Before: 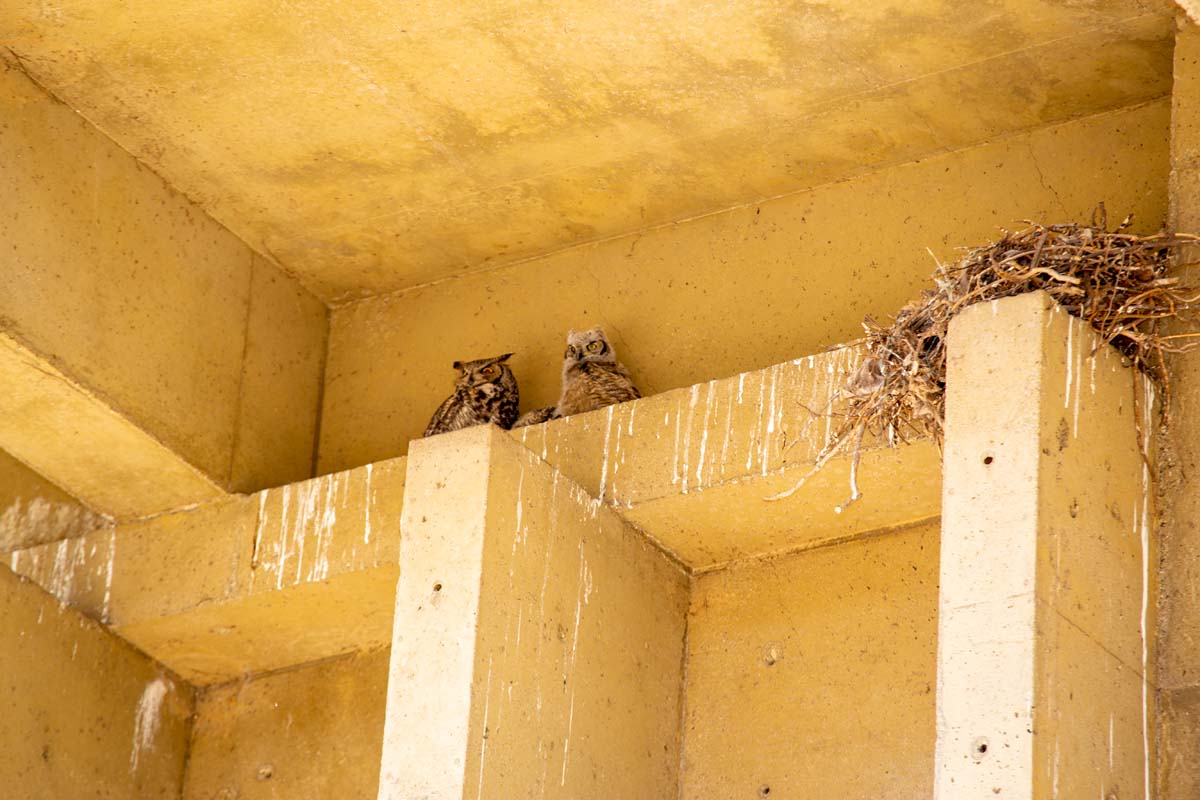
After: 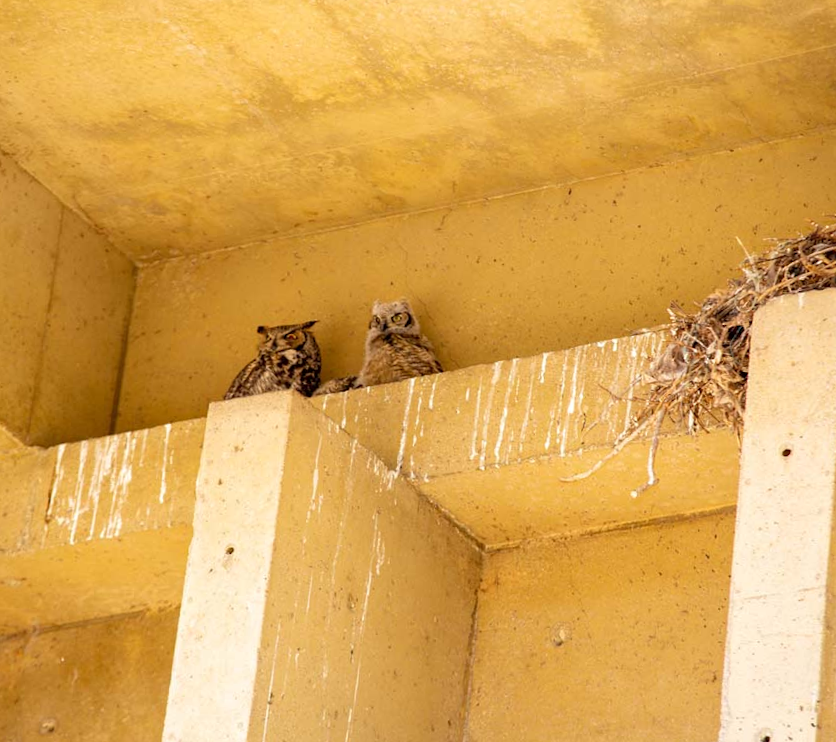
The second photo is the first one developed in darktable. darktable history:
crop and rotate: angle -3.01°, left 13.916%, top 0.018%, right 11.005%, bottom 0.023%
